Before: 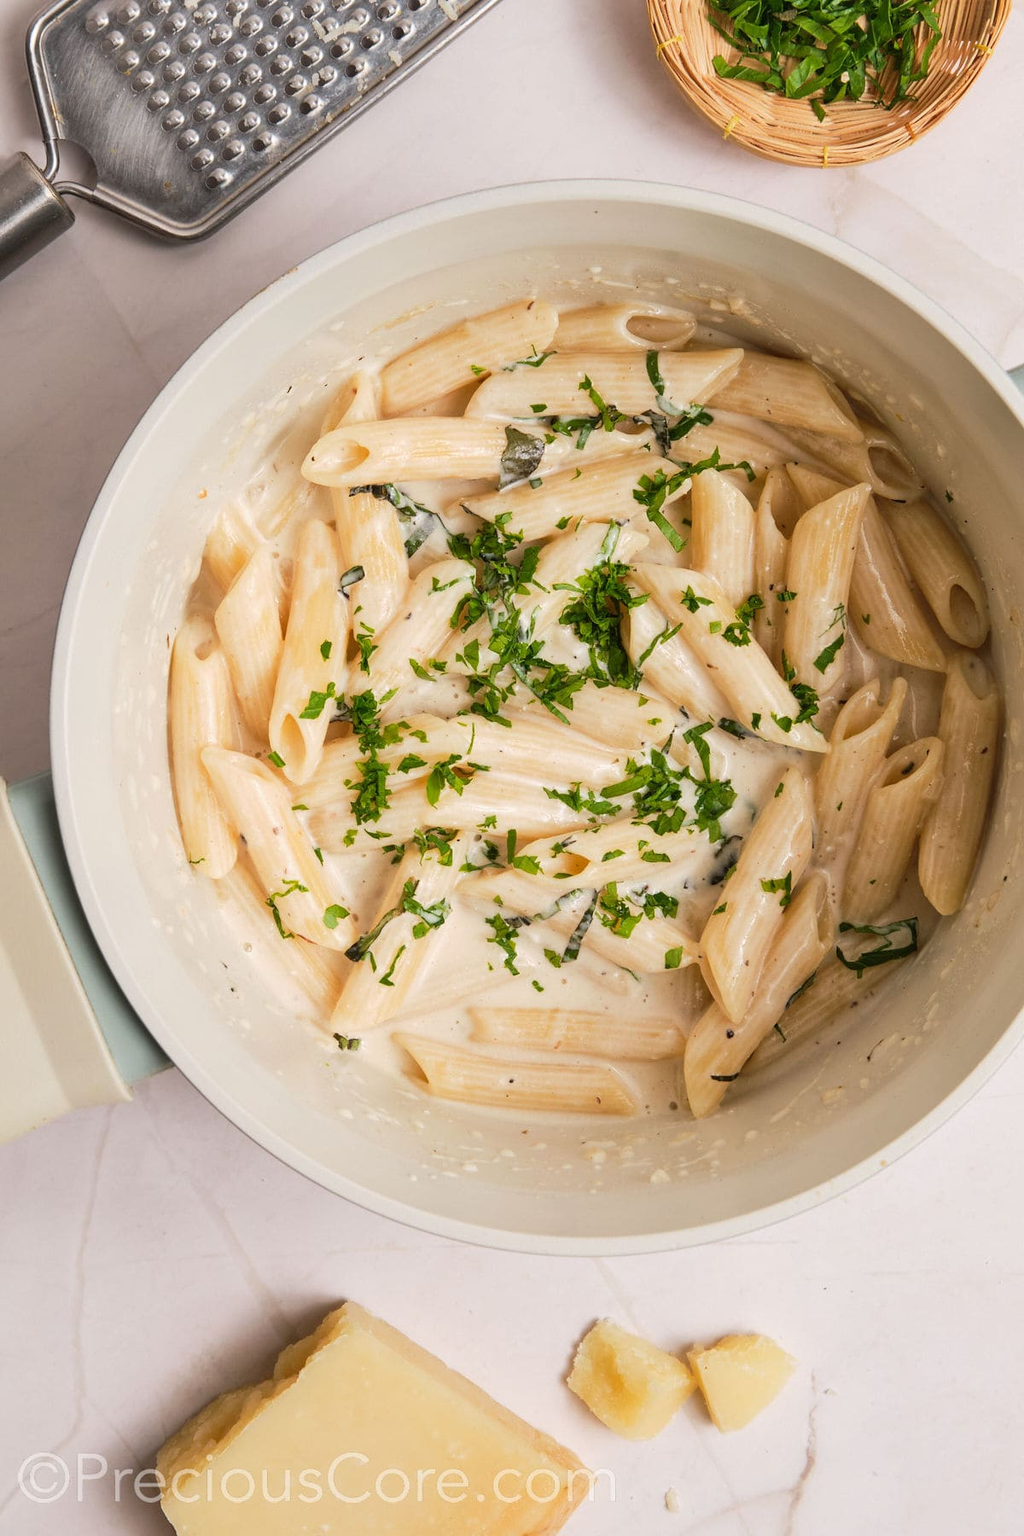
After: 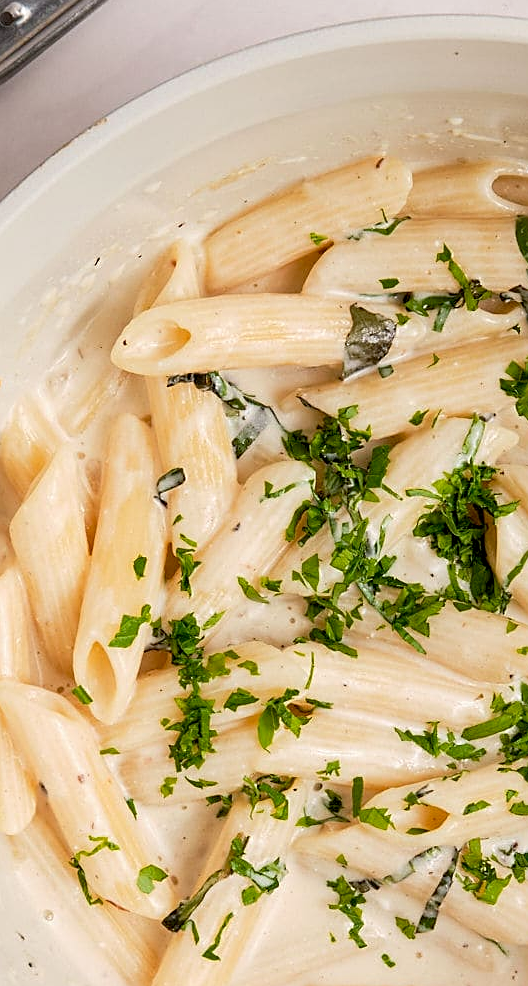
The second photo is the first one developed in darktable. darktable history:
exposure: black level correction 0.009, exposure 0.014 EV, compensate highlight preservation false
sharpen: on, module defaults
crop: left 20.248%, top 10.86%, right 35.675%, bottom 34.321%
